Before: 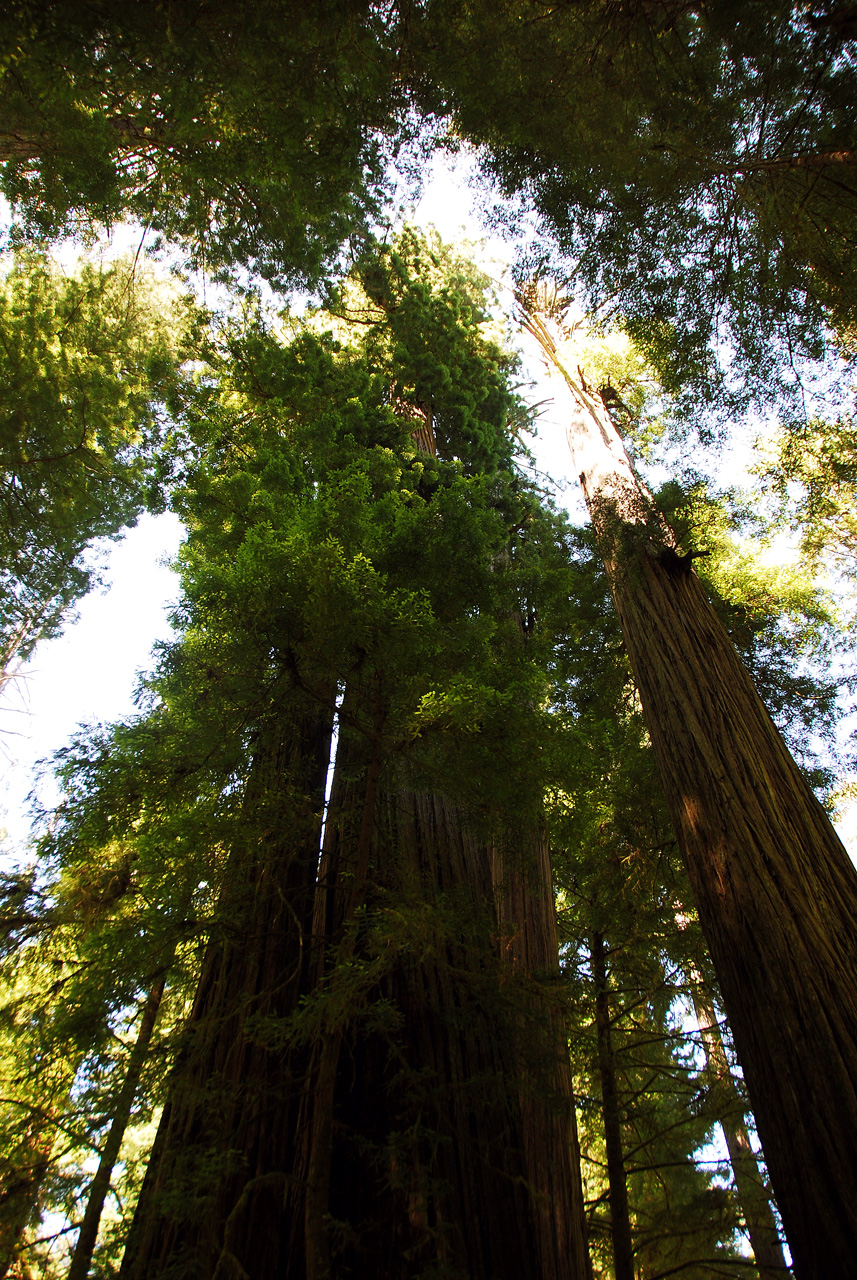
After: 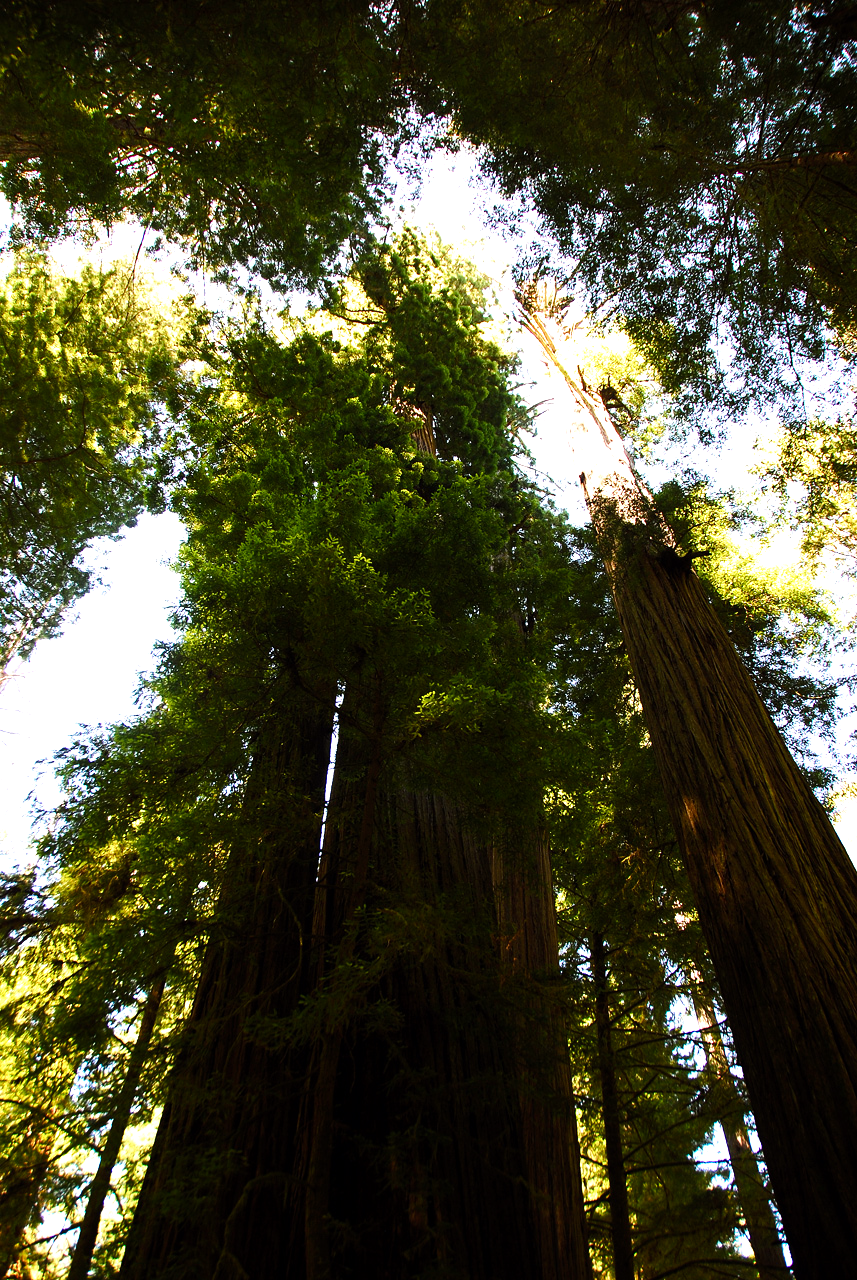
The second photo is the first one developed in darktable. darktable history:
color balance rgb: perceptual saturation grading › global saturation -0.032%, perceptual saturation grading › highlights -15.012%, perceptual saturation grading › shadows 25.191%, perceptual brilliance grading › highlights 17.016%, perceptual brilliance grading › mid-tones 31.571%, perceptual brilliance grading › shadows -30.672%, global vibrance 20.229%
